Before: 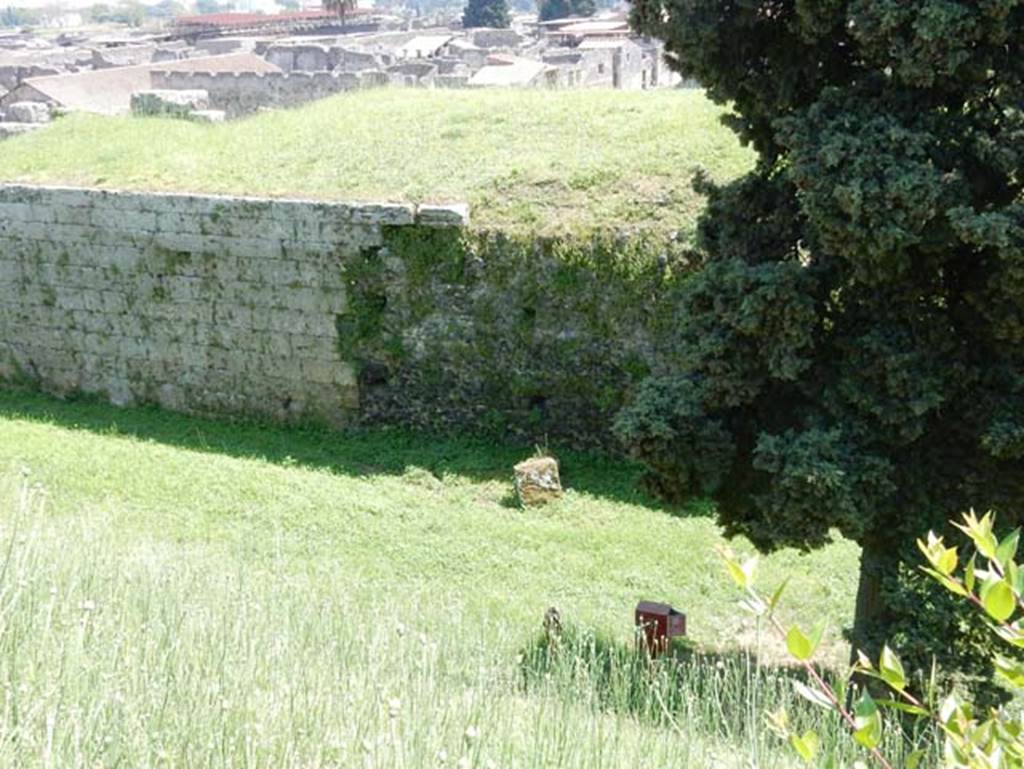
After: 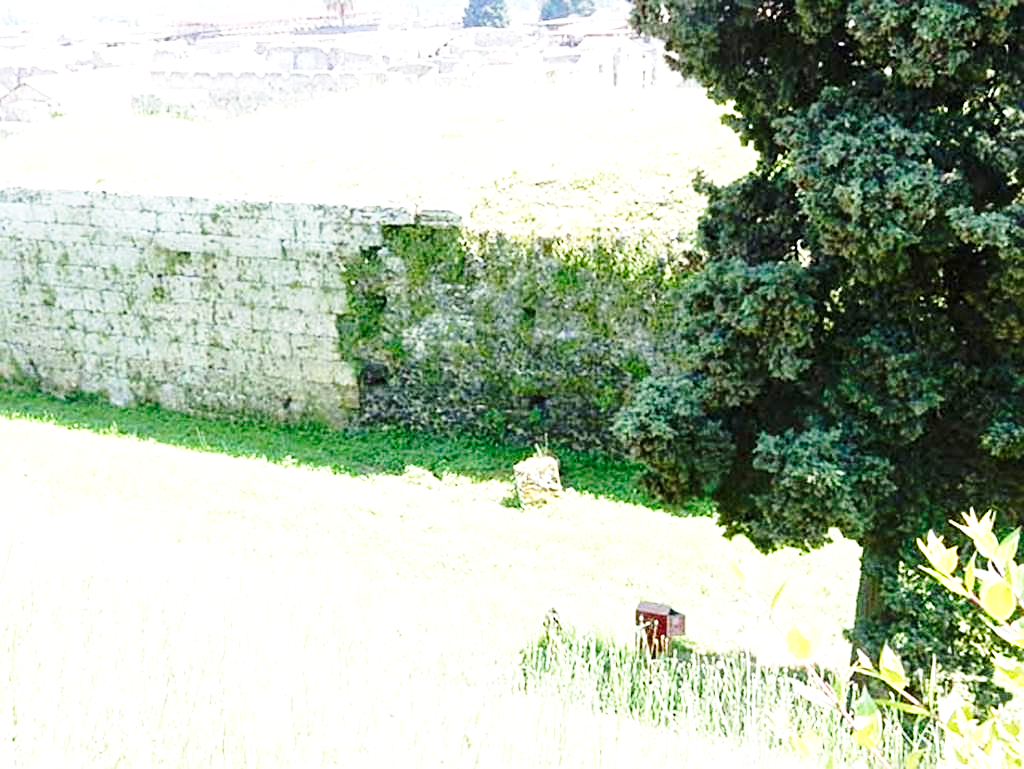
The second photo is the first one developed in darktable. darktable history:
exposure: black level correction 0.001, exposure 0.961 EV, compensate highlight preservation false
sharpen: on, module defaults
base curve: curves: ch0 [(0, 0) (0.028, 0.03) (0.121, 0.232) (0.46, 0.748) (0.859, 0.968) (1, 1)], preserve colors none
